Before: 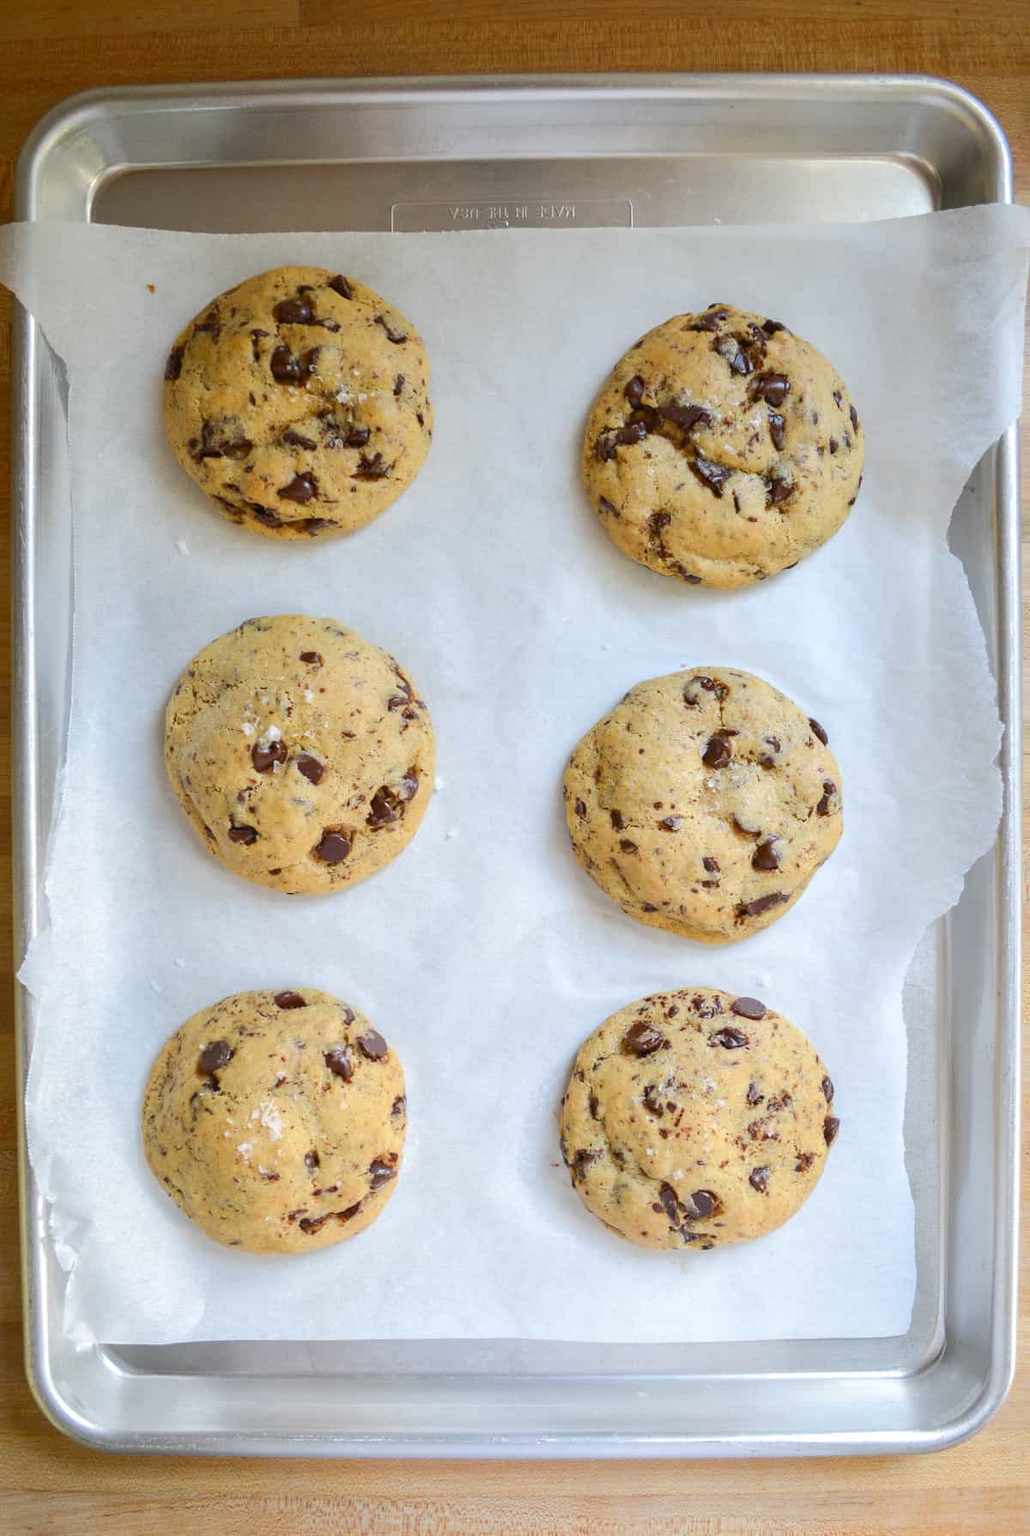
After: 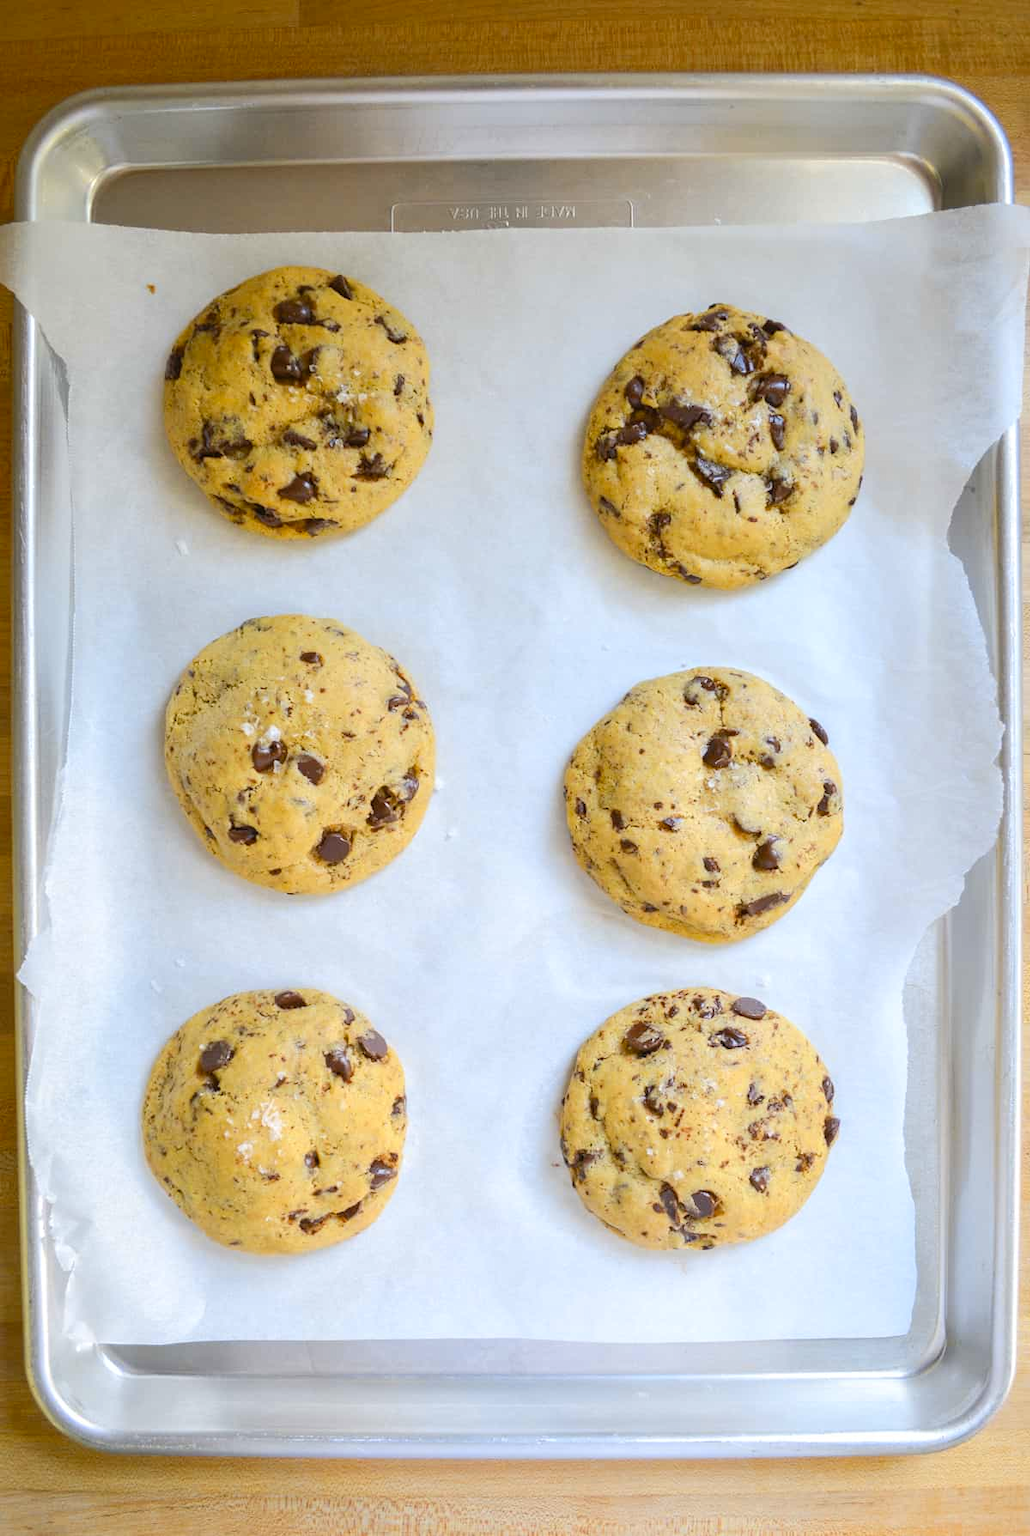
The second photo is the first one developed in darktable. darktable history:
contrast brightness saturation: contrast 0.07, brightness 0.08, saturation 0.18
color contrast: green-magenta contrast 0.8, blue-yellow contrast 1.1, unbound 0
